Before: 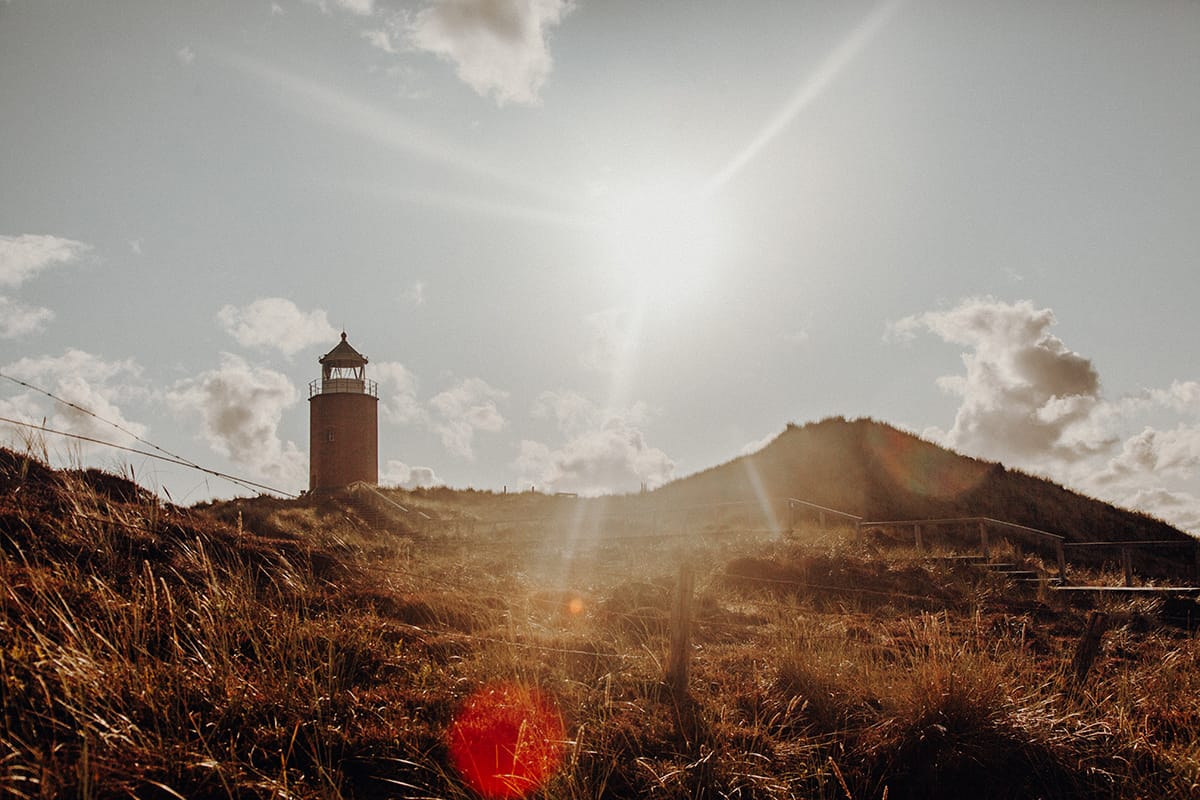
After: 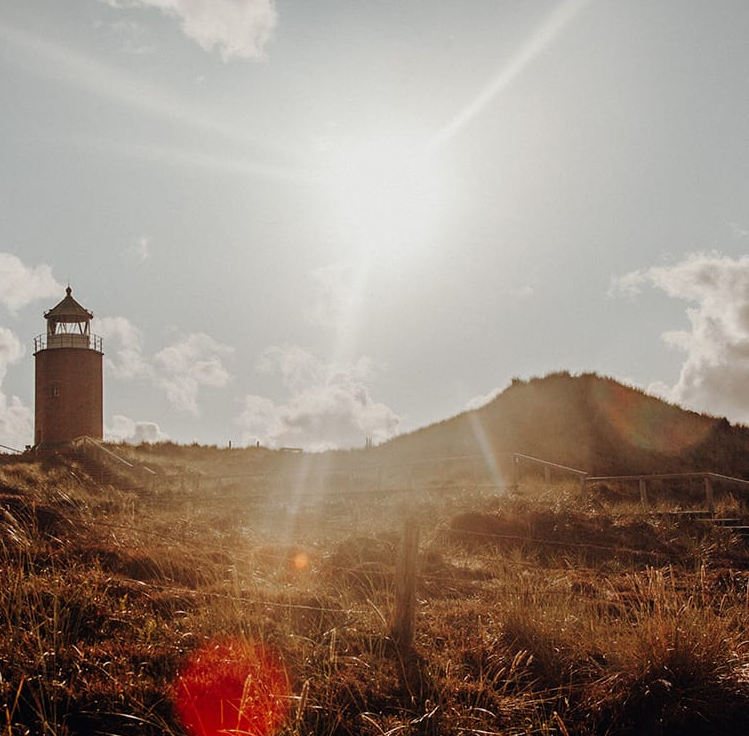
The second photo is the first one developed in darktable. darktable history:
crop and rotate: left 22.92%, top 5.631%, right 14.657%, bottom 2.263%
